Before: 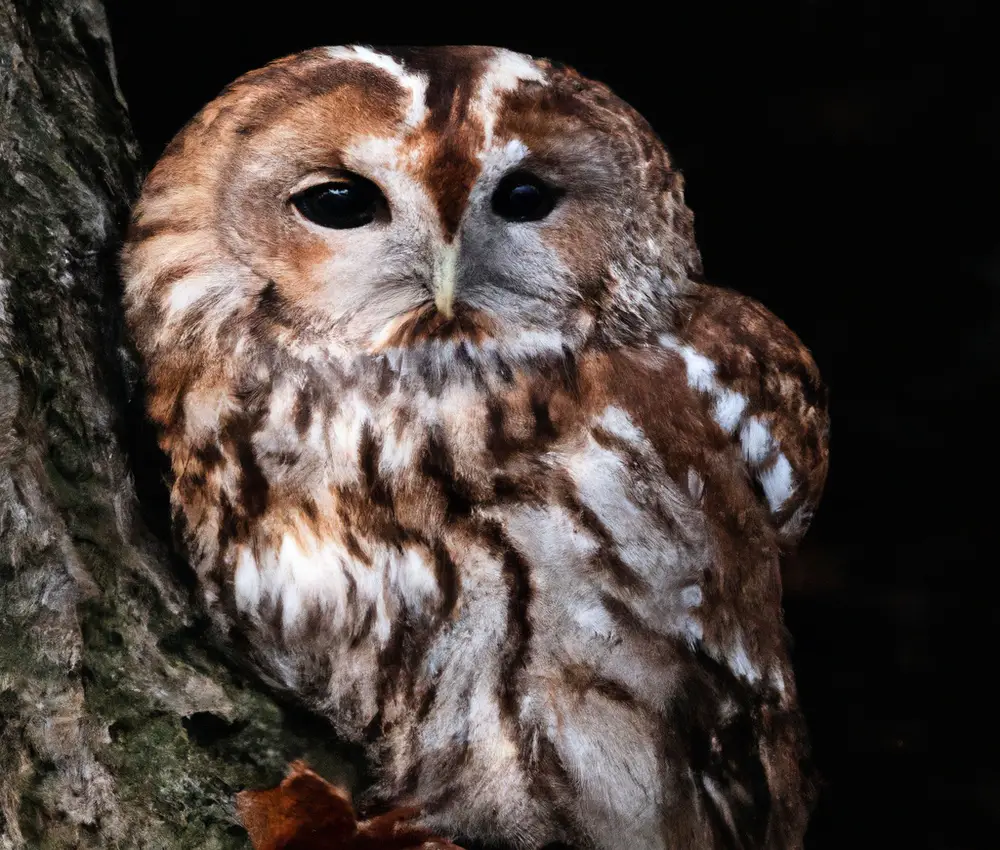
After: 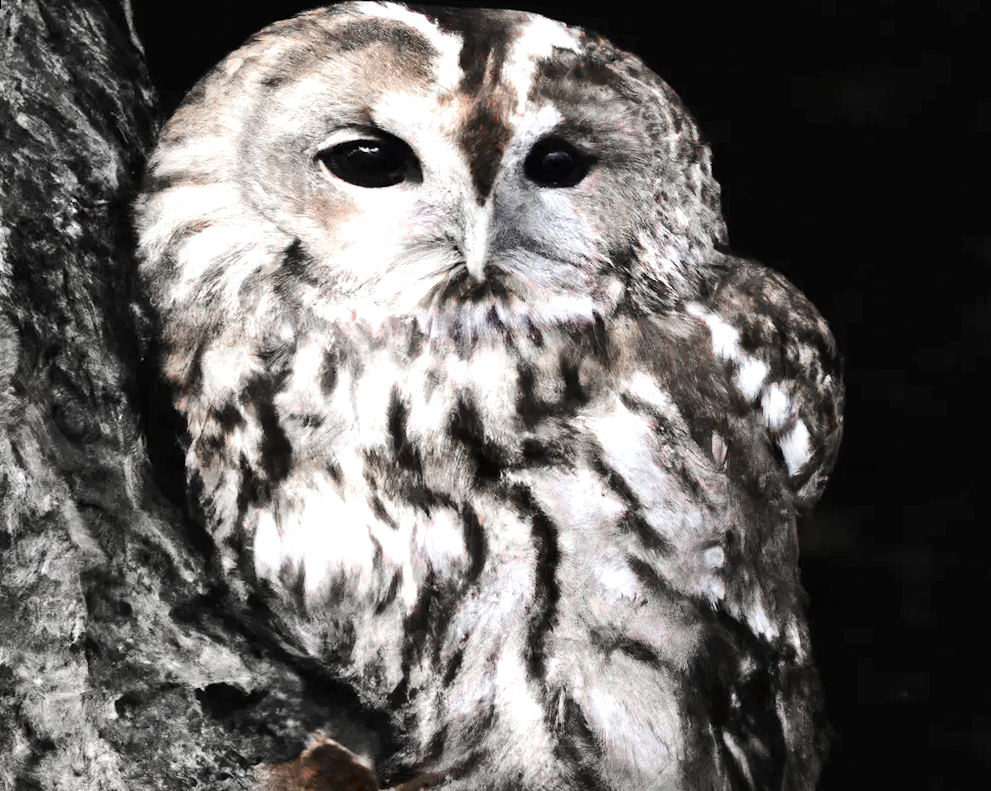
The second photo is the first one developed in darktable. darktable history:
contrast brightness saturation: contrast 0.08, saturation 0.02
color zones: curves: ch0 [(0, 0.278) (0.143, 0.5) (0.286, 0.5) (0.429, 0.5) (0.571, 0.5) (0.714, 0.5) (0.857, 0.5) (1, 0.5)]; ch1 [(0, 1) (0.143, 0.165) (0.286, 0) (0.429, 0) (0.571, 0) (0.714, 0) (0.857, 0.5) (1, 0.5)]; ch2 [(0, 0.508) (0.143, 0.5) (0.286, 0.5) (0.429, 0.5) (0.571, 0.5) (0.714, 0.5) (0.857, 0.5) (1, 0.5)]
rotate and perspective: rotation 0.679°, lens shift (horizontal) 0.136, crop left 0.009, crop right 0.991, crop top 0.078, crop bottom 0.95
tone curve: curves: ch0 [(0, 0) (0.239, 0.248) (0.508, 0.606) (0.828, 0.878) (1, 1)]; ch1 [(0, 0) (0.401, 0.42) (0.45, 0.464) (0.492, 0.498) (0.511, 0.507) (0.561, 0.549) (0.688, 0.726) (1, 1)]; ch2 [(0, 0) (0.411, 0.433) (0.5, 0.504) (0.545, 0.574) (1, 1)], color space Lab, independent channels, preserve colors none
exposure: black level correction 0, exposure 0.9 EV, compensate highlight preservation false
